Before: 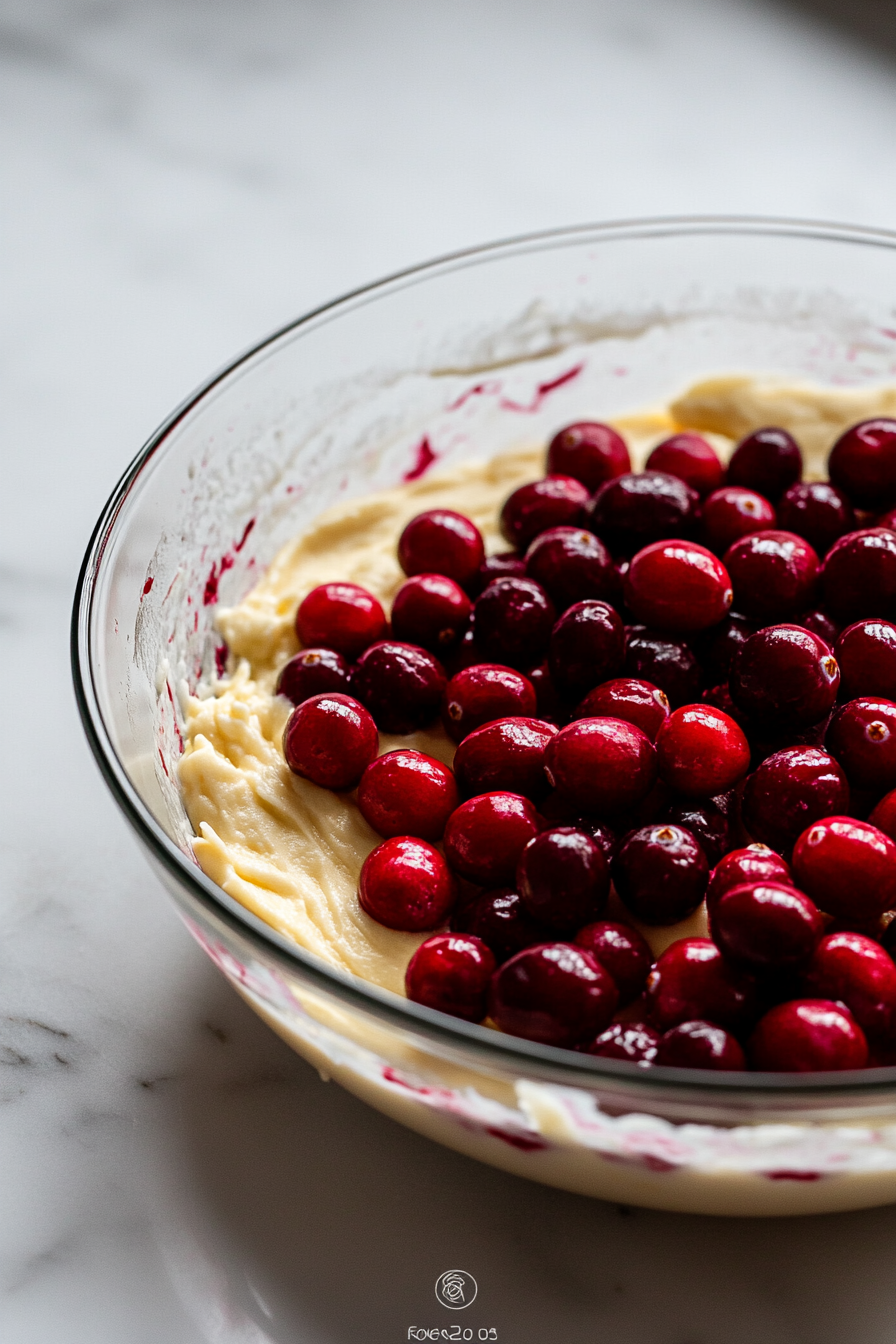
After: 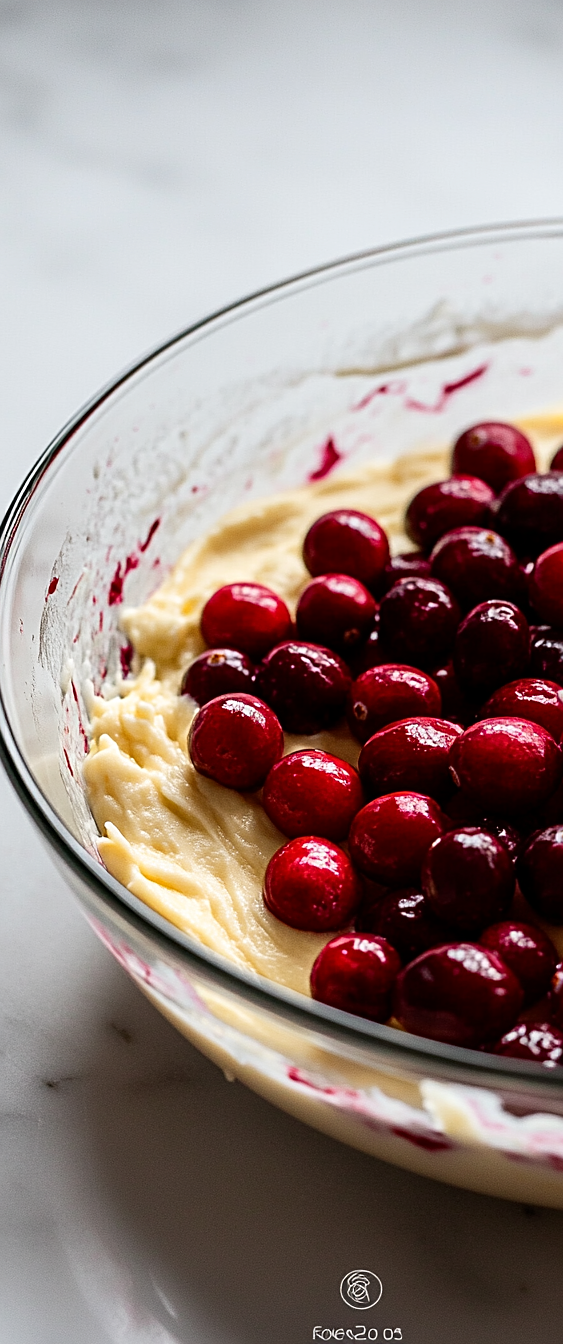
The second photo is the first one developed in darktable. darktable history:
crop: left 10.606%, right 26.534%
sharpen: on, module defaults
contrast brightness saturation: contrast 0.104, brightness 0.016, saturation 0.02
